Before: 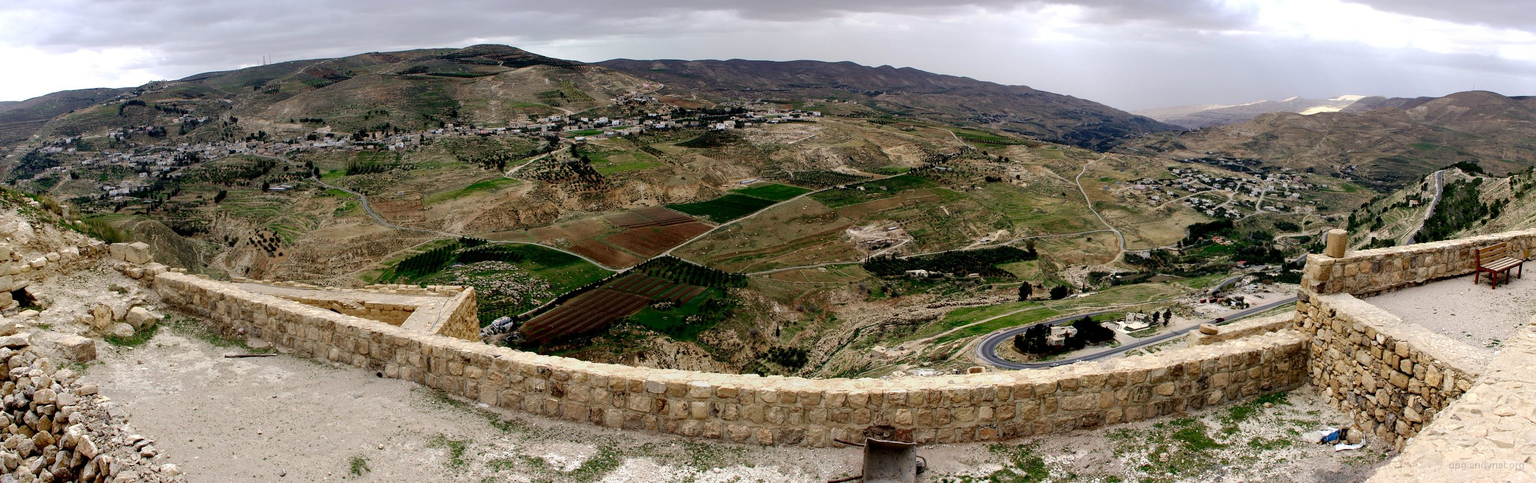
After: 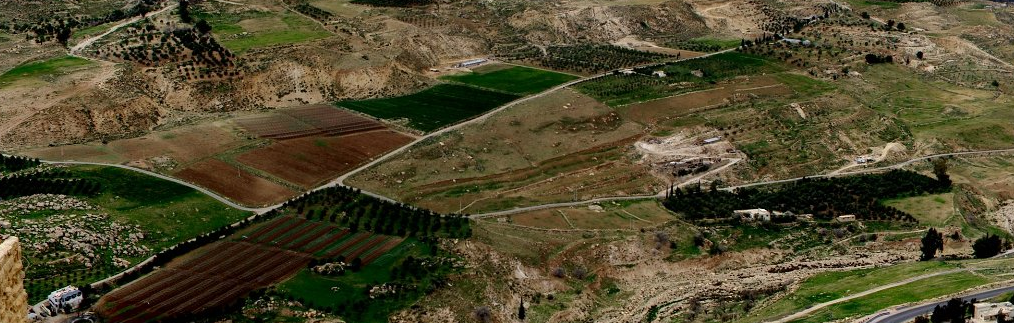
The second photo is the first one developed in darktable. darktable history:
crop: left 30.14%, top 29.855%, right 29.997%, bottom 29.658%
